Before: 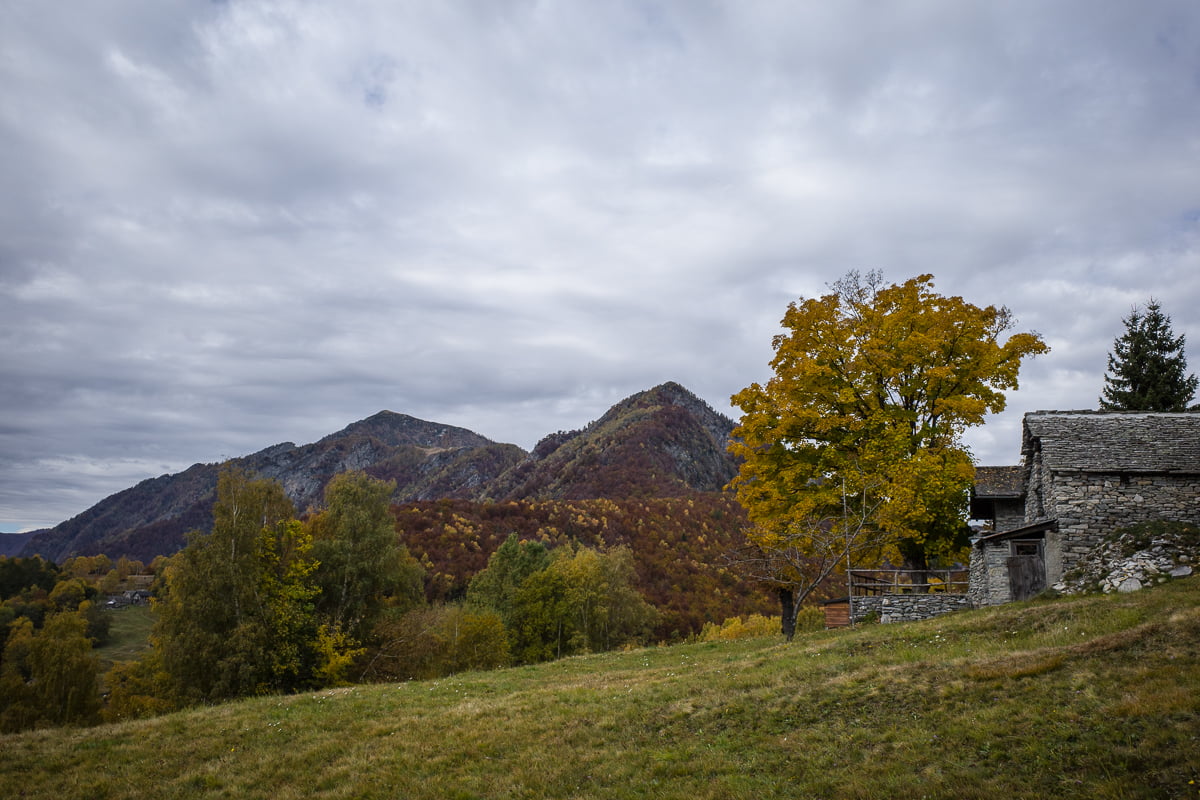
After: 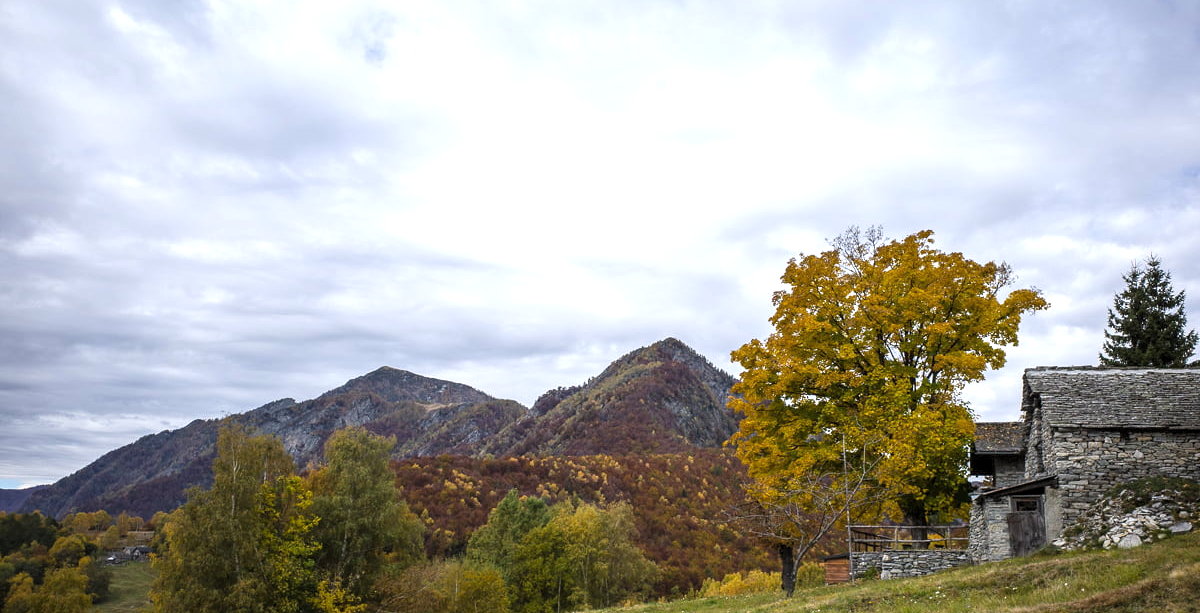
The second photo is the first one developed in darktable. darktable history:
levels: black 0.07%, levels [0.016, 0.5, 0.996]
exposure: black level correction 0, exposure 0.702 EV, compensate highlight preservation false
crop: top 5.601%, bottom 17.736%
